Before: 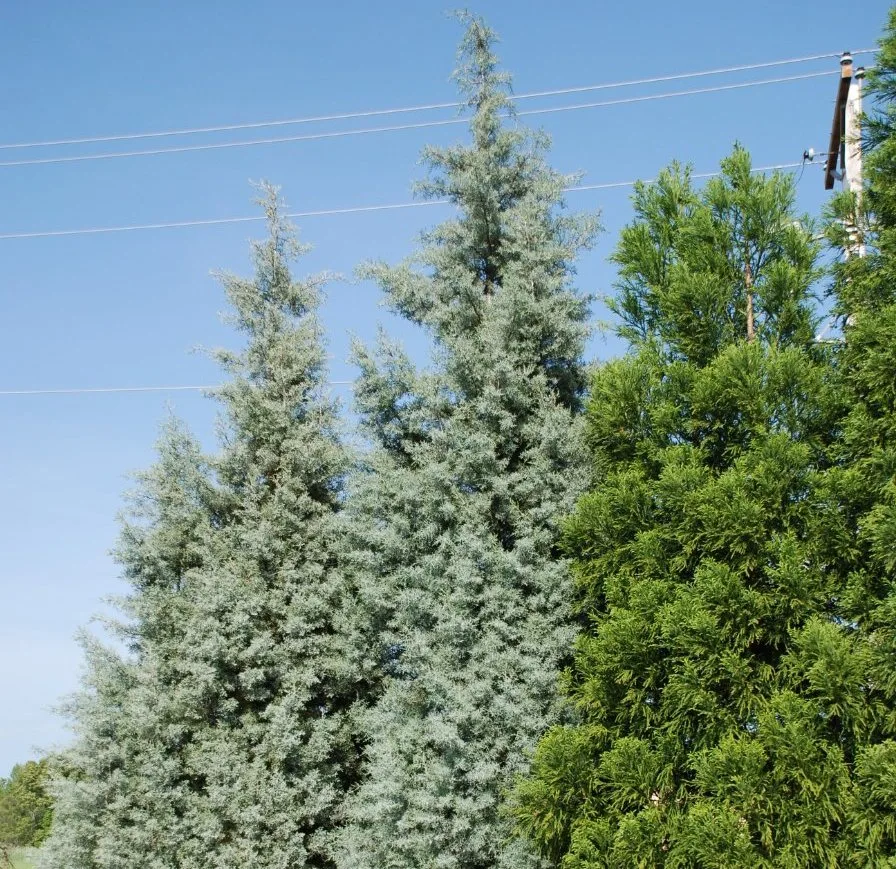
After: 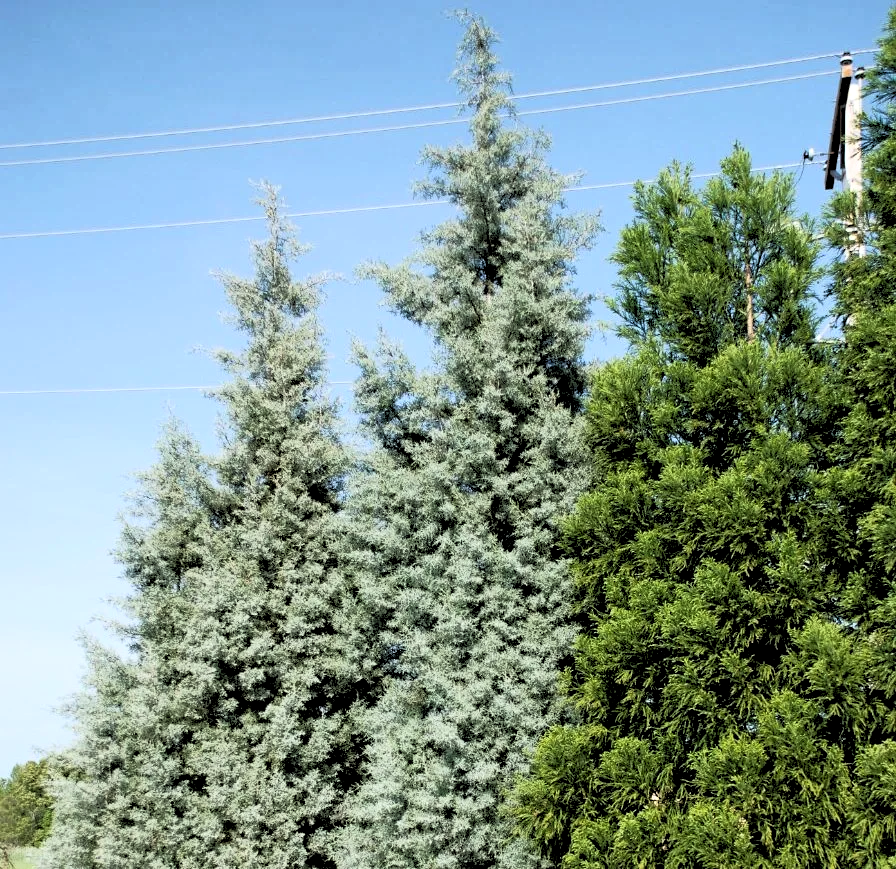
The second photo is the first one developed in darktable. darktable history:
base curve: curves: ch0 [(0, 0) (0.257, 0.25) (0.482, 0.586) (0.757, 0.871) (1, 1)]
rgb levels: levels [[0.029, 0.461, 0.922], [0, 0.5, 1], [0, 0.5, 1]]
